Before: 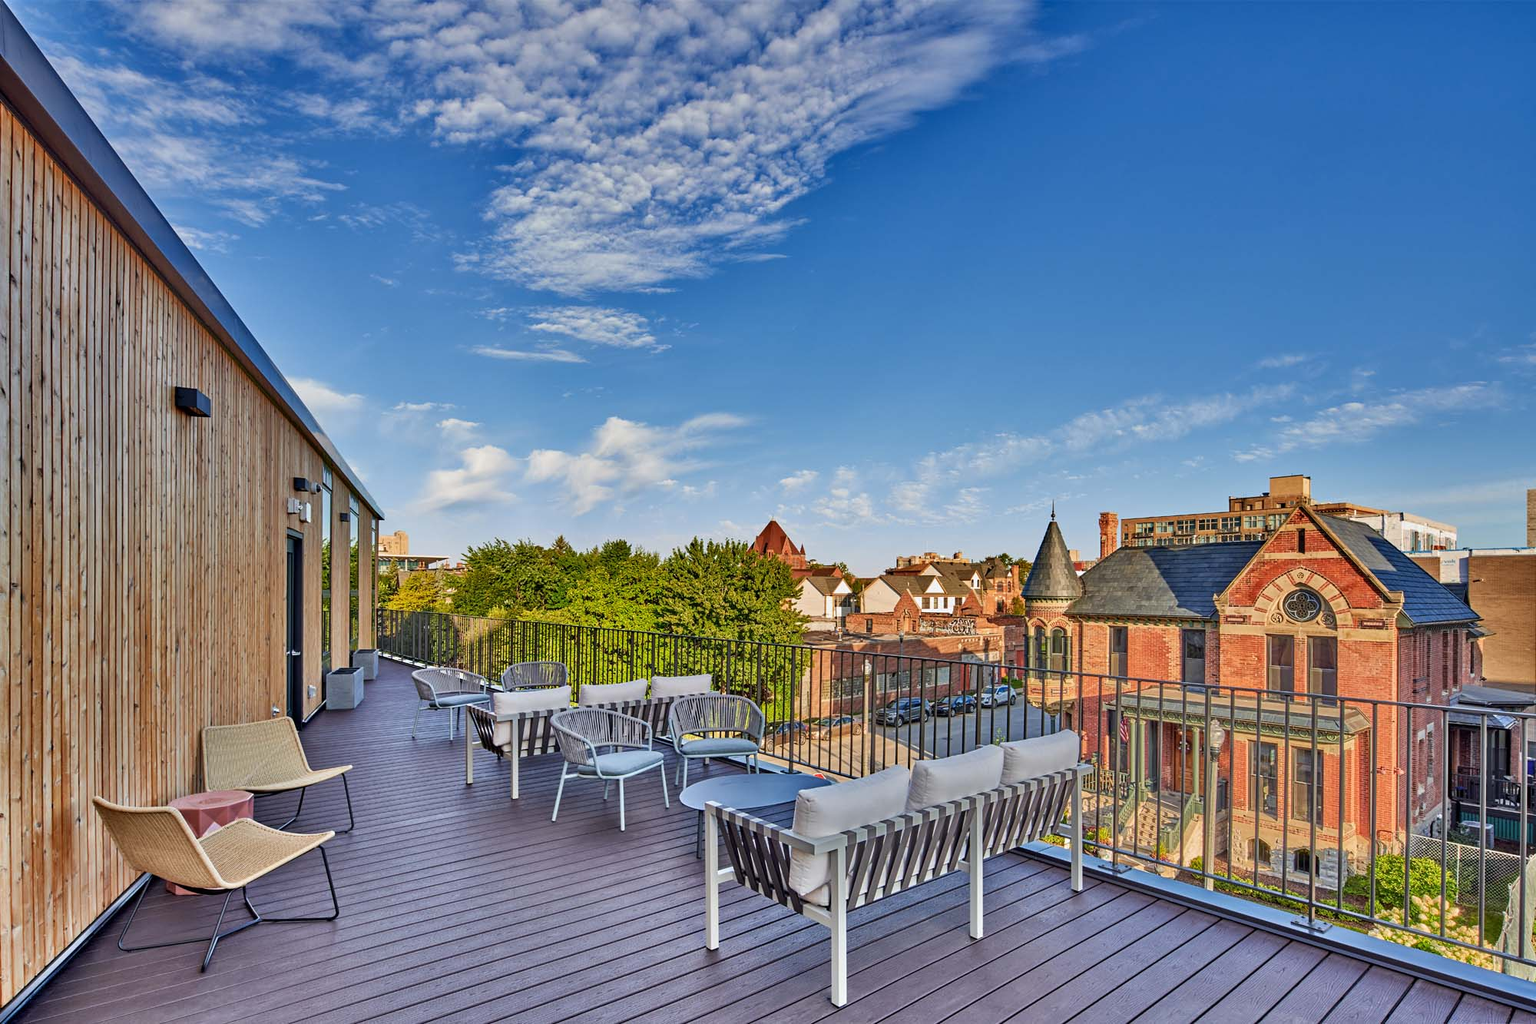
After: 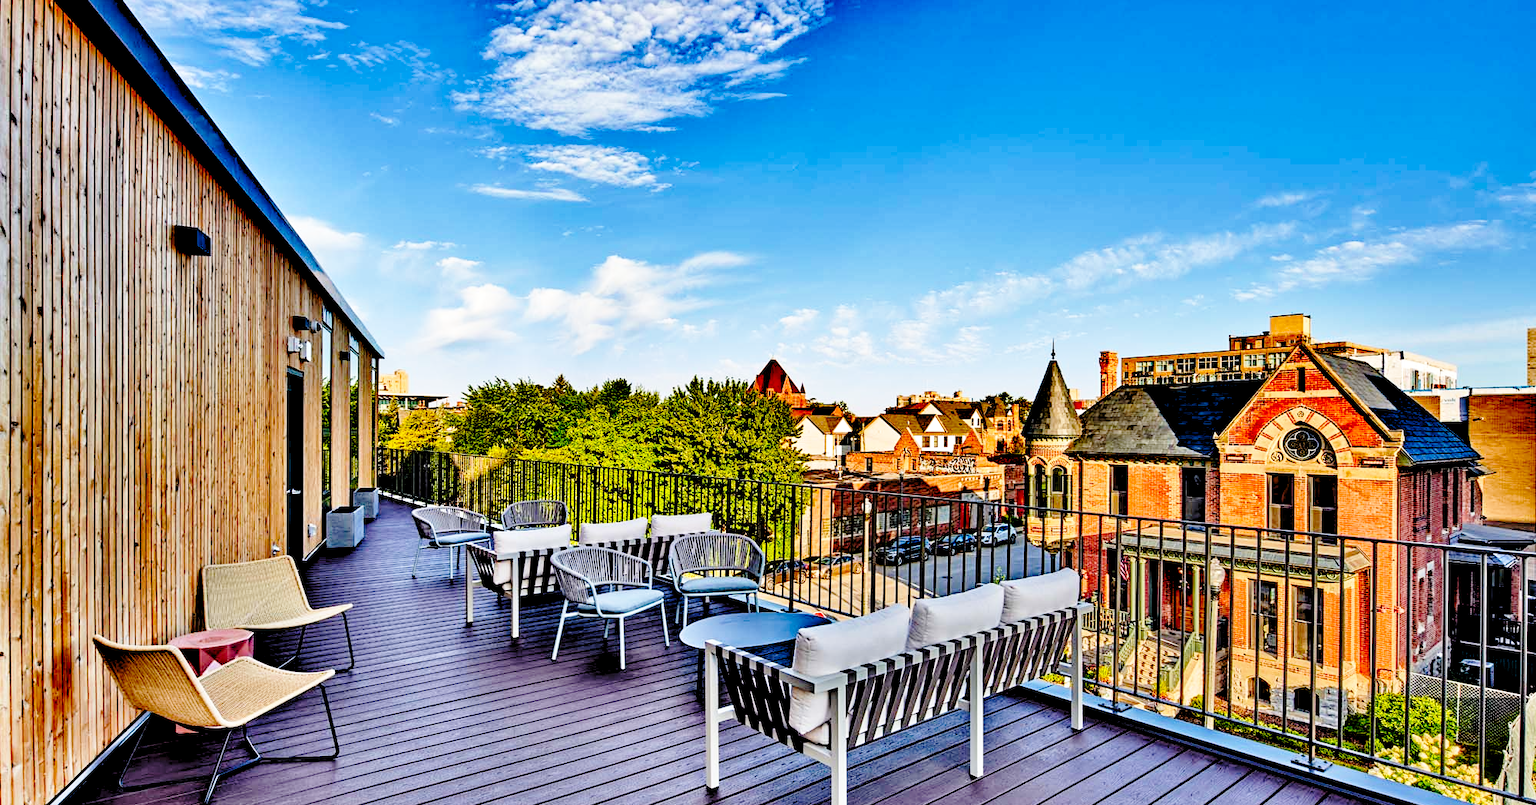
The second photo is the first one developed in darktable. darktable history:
crop and rotate: top 15.774%, bottom 5.506%
base curve: curves: ch0 [(0, 0) (0.036, 0.037) (0.121, 0.228) (0.46, 0.76) (0.859, 0.983) (1, 1)], preserve colors none
graduated density: rotation -180°, offset 24.95
levels: levels [0.026, 0.507, 0.987]
rgb levels: levels [[0.013, 0.434, 0.89], [0, 0.5, 1], [0, 0.5, 1]]
exposure: black level correction 0.056, exposure -0.039 EV, compensate highlight preservation false
